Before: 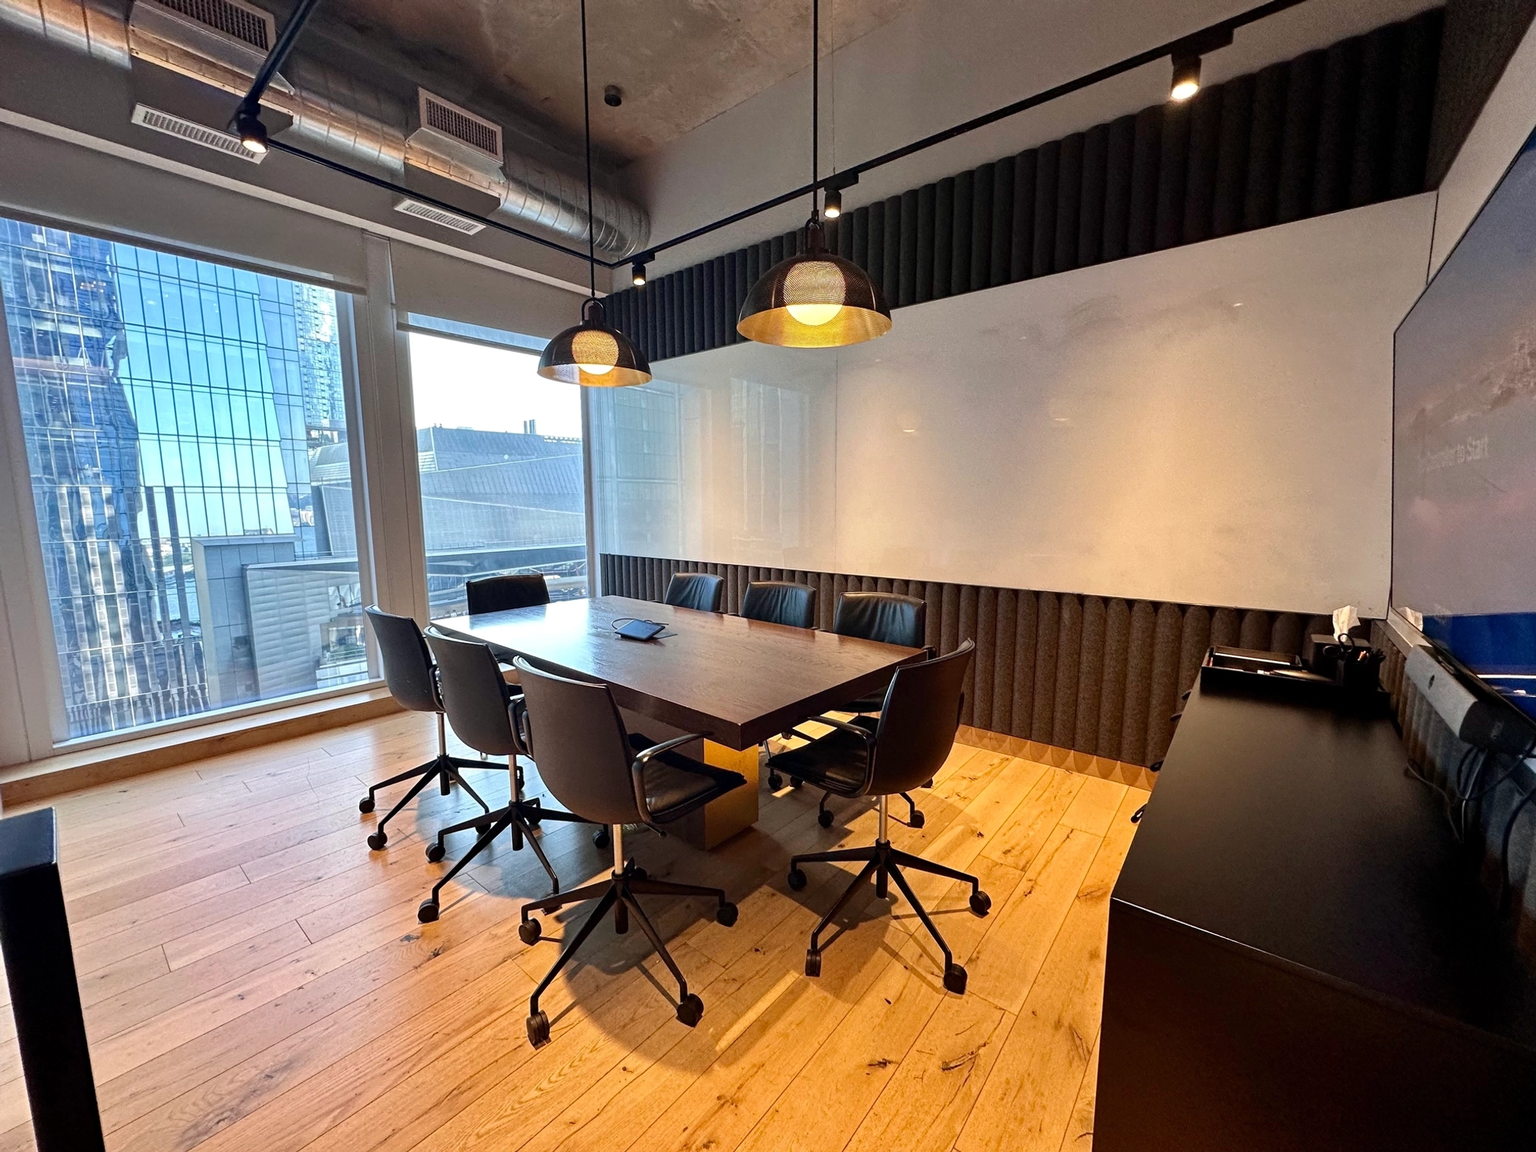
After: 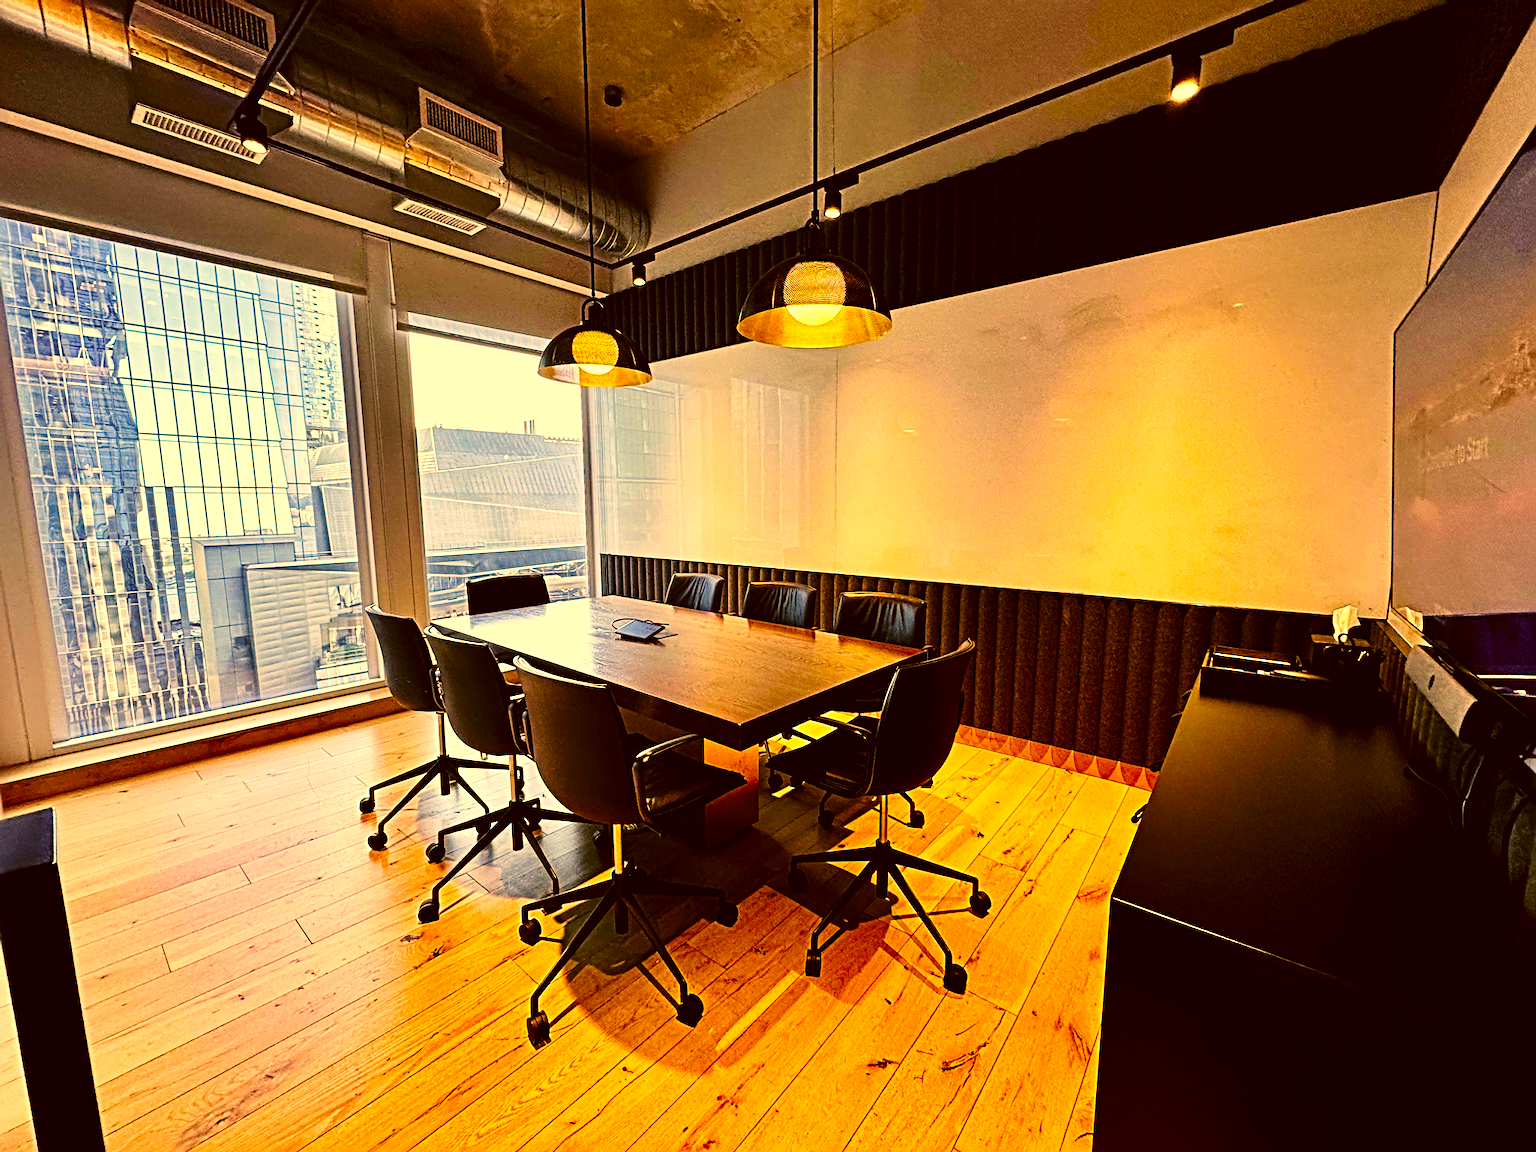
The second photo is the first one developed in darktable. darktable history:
color correction: highlights a* 10.44, highlights b* 30.04, shadows a* 2.73, shadows b* 17.51, saturation 1.72
exposure: exposure 0.4 EV, compensate highlight preservation false
sharpen: radius 4
white balance: red 0.954, blue 1.079
base curve: curves: ch0 [(0, 0) (0.032, 0.025) (0.121, 0.166) (0.206, 0.329) (0.605, 0.79) (1, 1)], preserve colors none
levels: mode automatic, black 8.58%, gray 59.42%, levels [0, 0.445, 1]
color balance rgb: shadows lift › hue 87.51°, highlights gain › chroma 0.68%, highlights gain › hue 55.1°, global offset › chroma 0.13%, global offset › hue 253.66°, linear chroma grading › global chroma 0.5%, perceptual saturation grading › global saturation 16.38%
